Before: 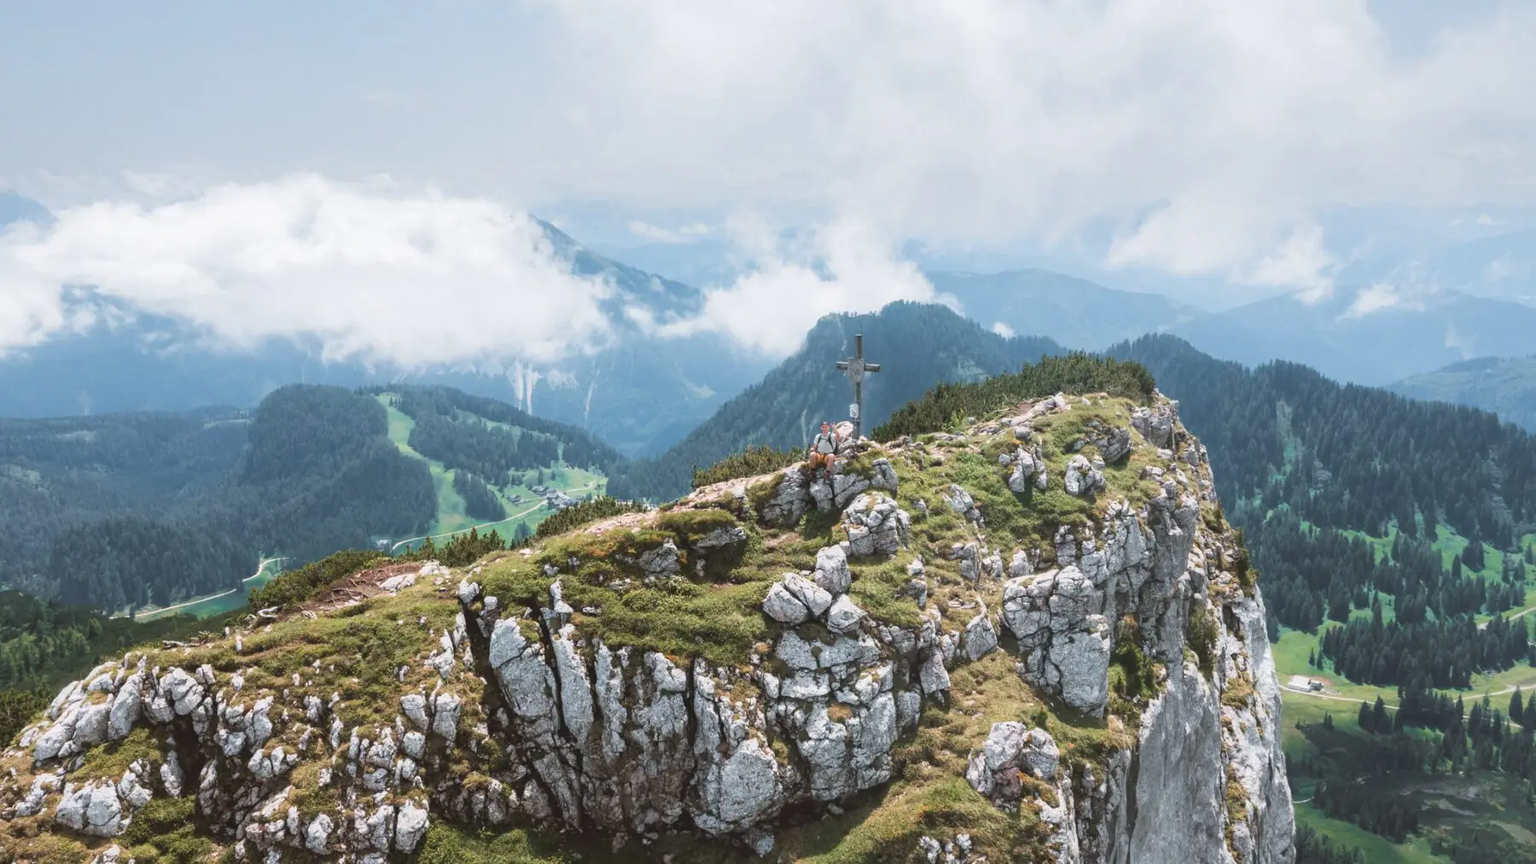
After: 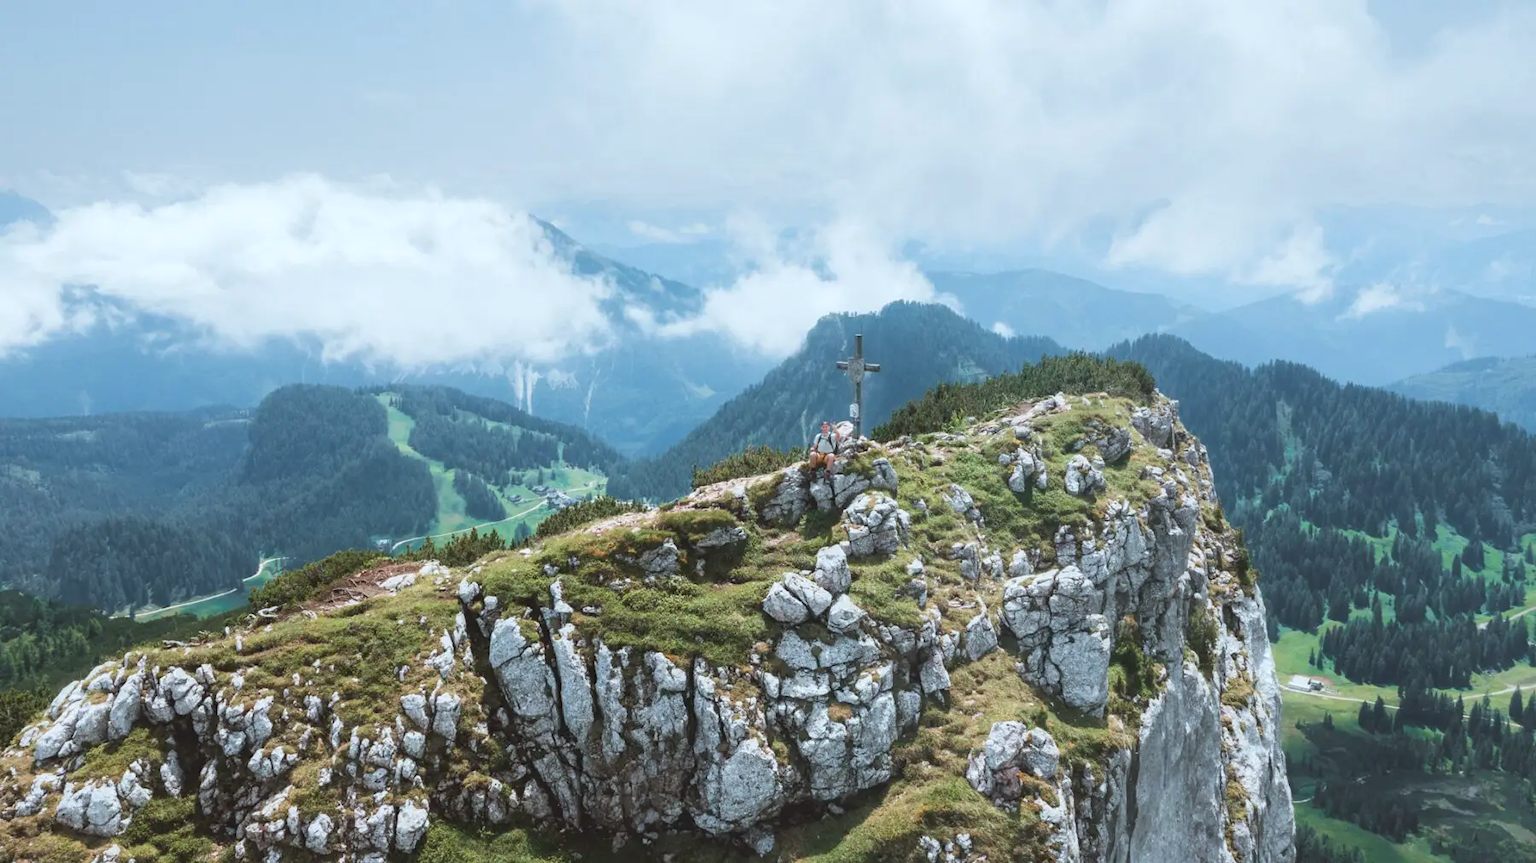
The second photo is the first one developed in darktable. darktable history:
color calibration: illuminant Planckian (black body), adaptation linear Bradford (ICC v4), x 0.361, y 0.366, temperature 4496.69 K
